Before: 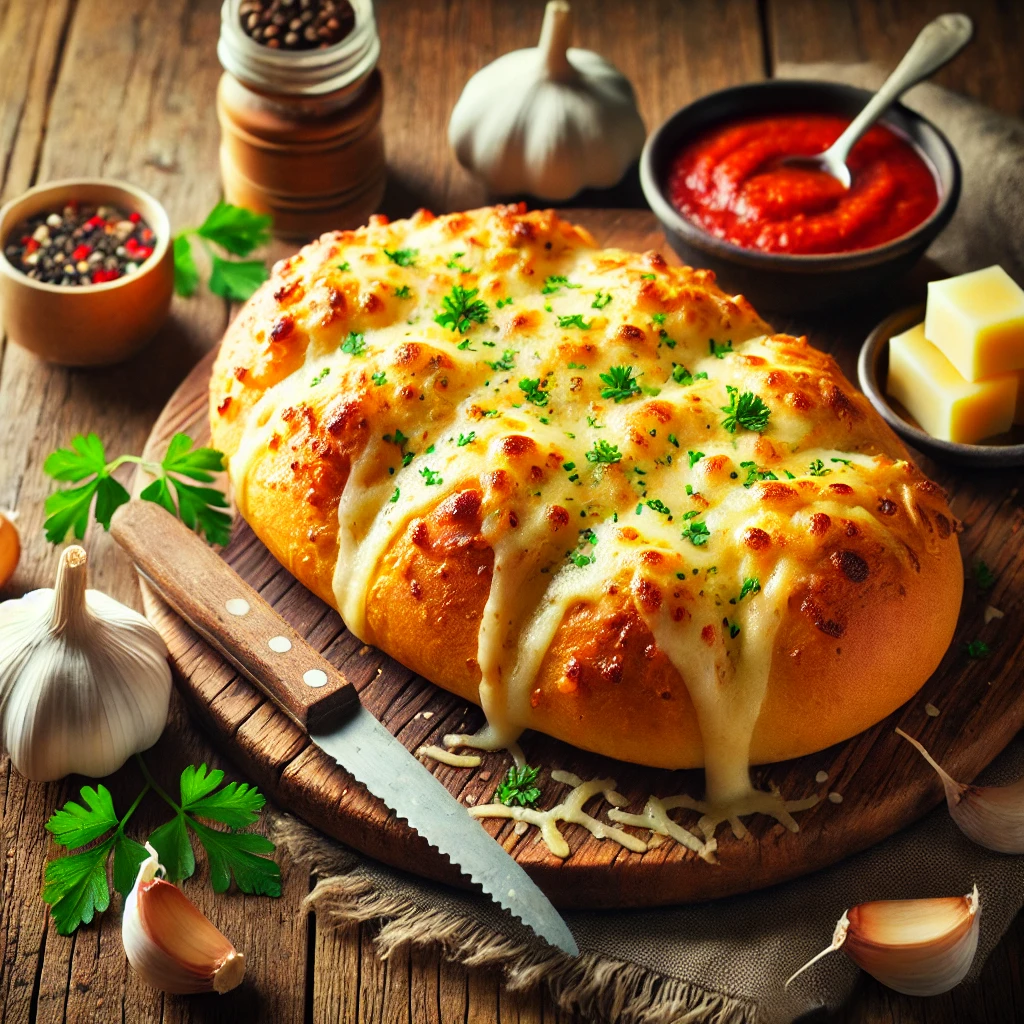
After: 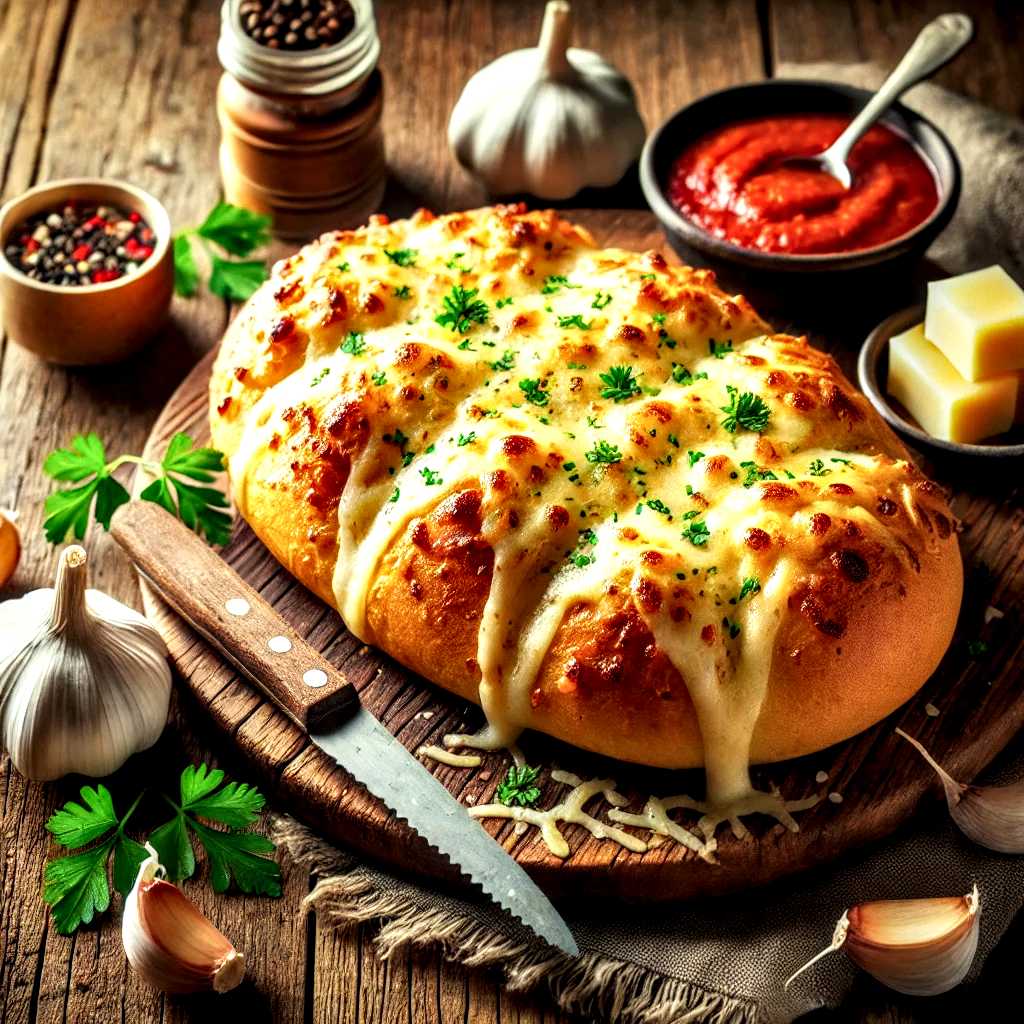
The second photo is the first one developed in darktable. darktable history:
local contrast: highlights 16%, detail 185%
